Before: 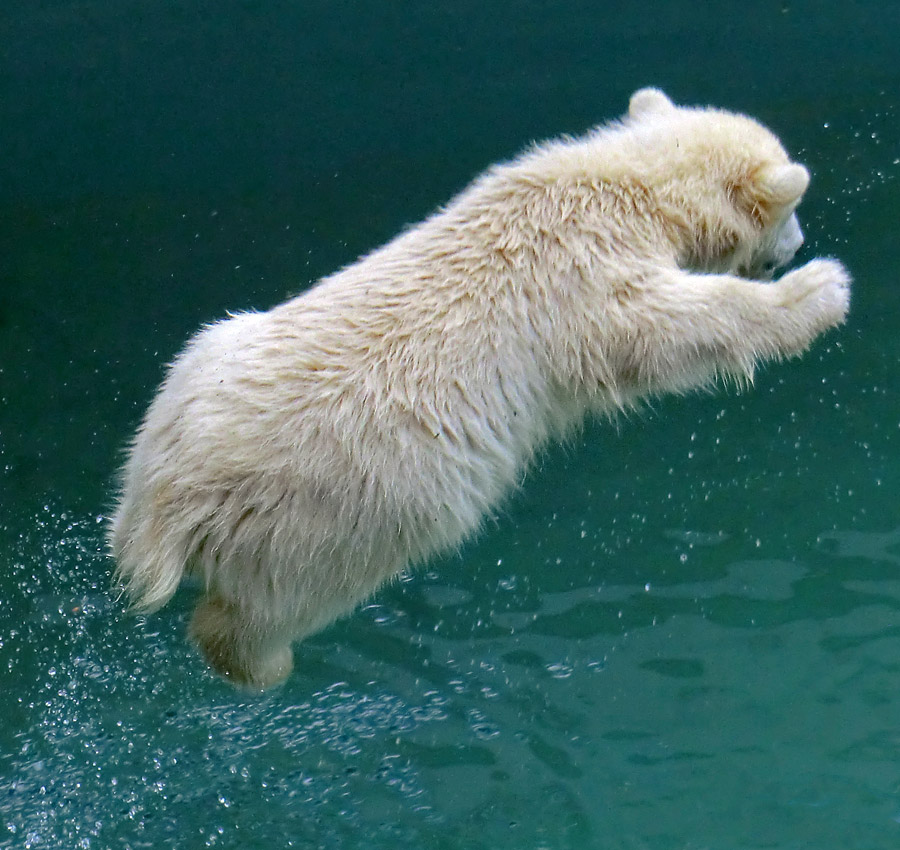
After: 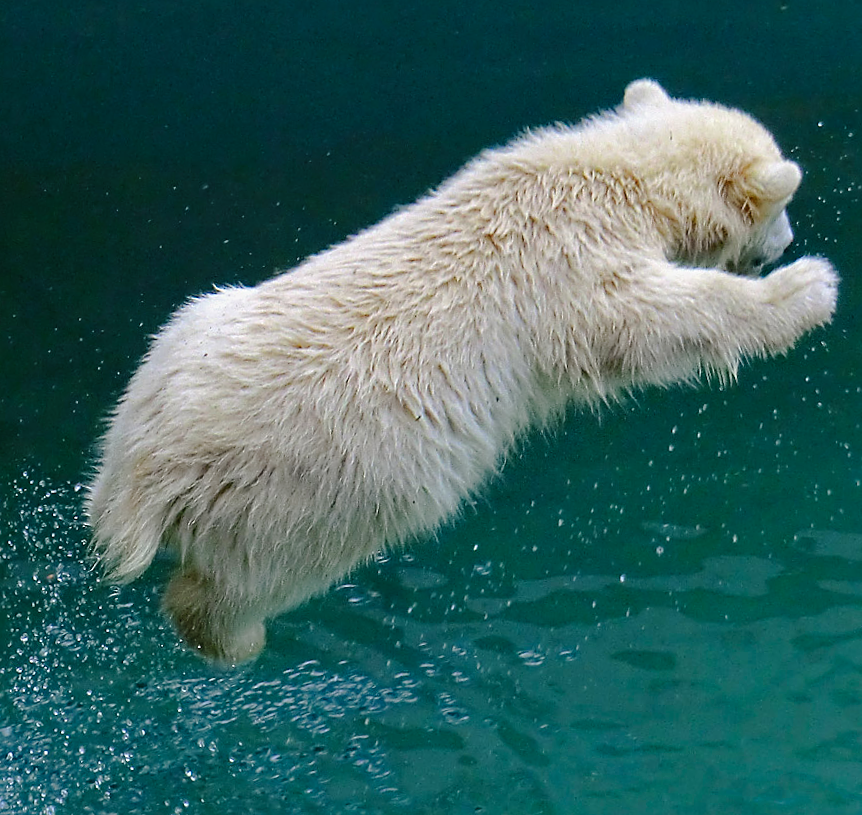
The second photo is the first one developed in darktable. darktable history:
sharpen: on, module defaults
crop and rotate: angle -2.37°
tone curve: curves: ch0 [(0, 0.021) (0.049, 0.044) (0.157, 0.131) (0.365, 0.359) (0.499, 0.517) (0.675, 0.667) (0.856, 0.83) (1, 0.969)]; ch1 [(0, 0) (0.302, 0.309) (0.433, 0.443) (0.472, 0.47) (0.502, 0.503) (0.527, 0.516) (0.564, 0.557) (0.614, 0.645) (0.677, 0.722) (0.859, 0.889) (1, 1)]; ch2 [(0, 0) (0.33, 0.301) (0.447, 0.44) (0.487, 0.496) (0.502, 0.501) (0.535, 0.537) (0.565, 0.558) (0.608, 0.624) (1, 1)], preserve colors none
